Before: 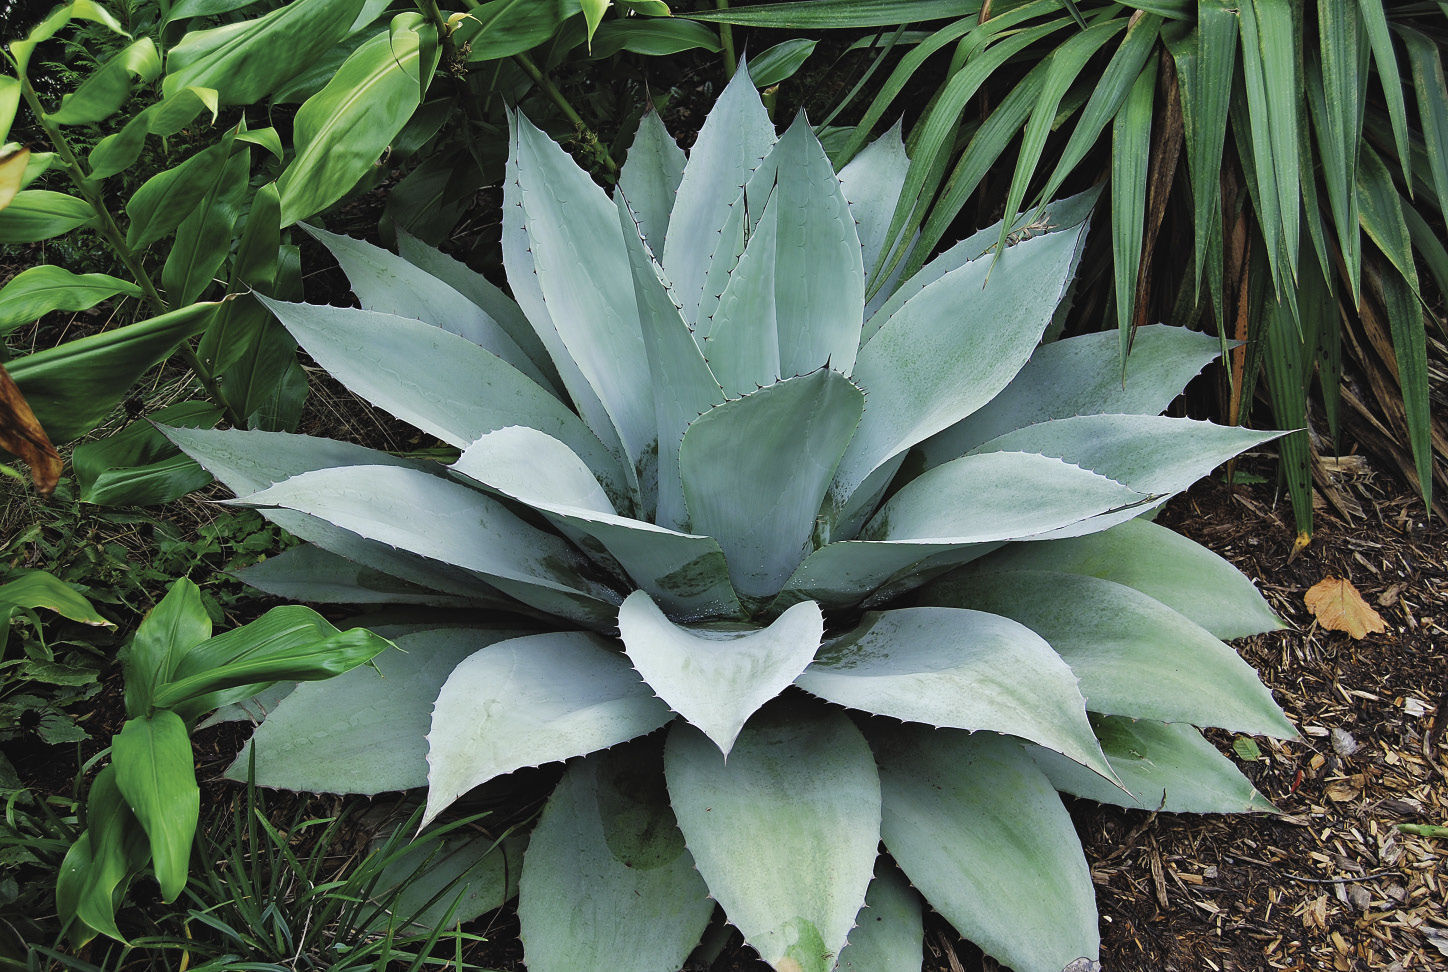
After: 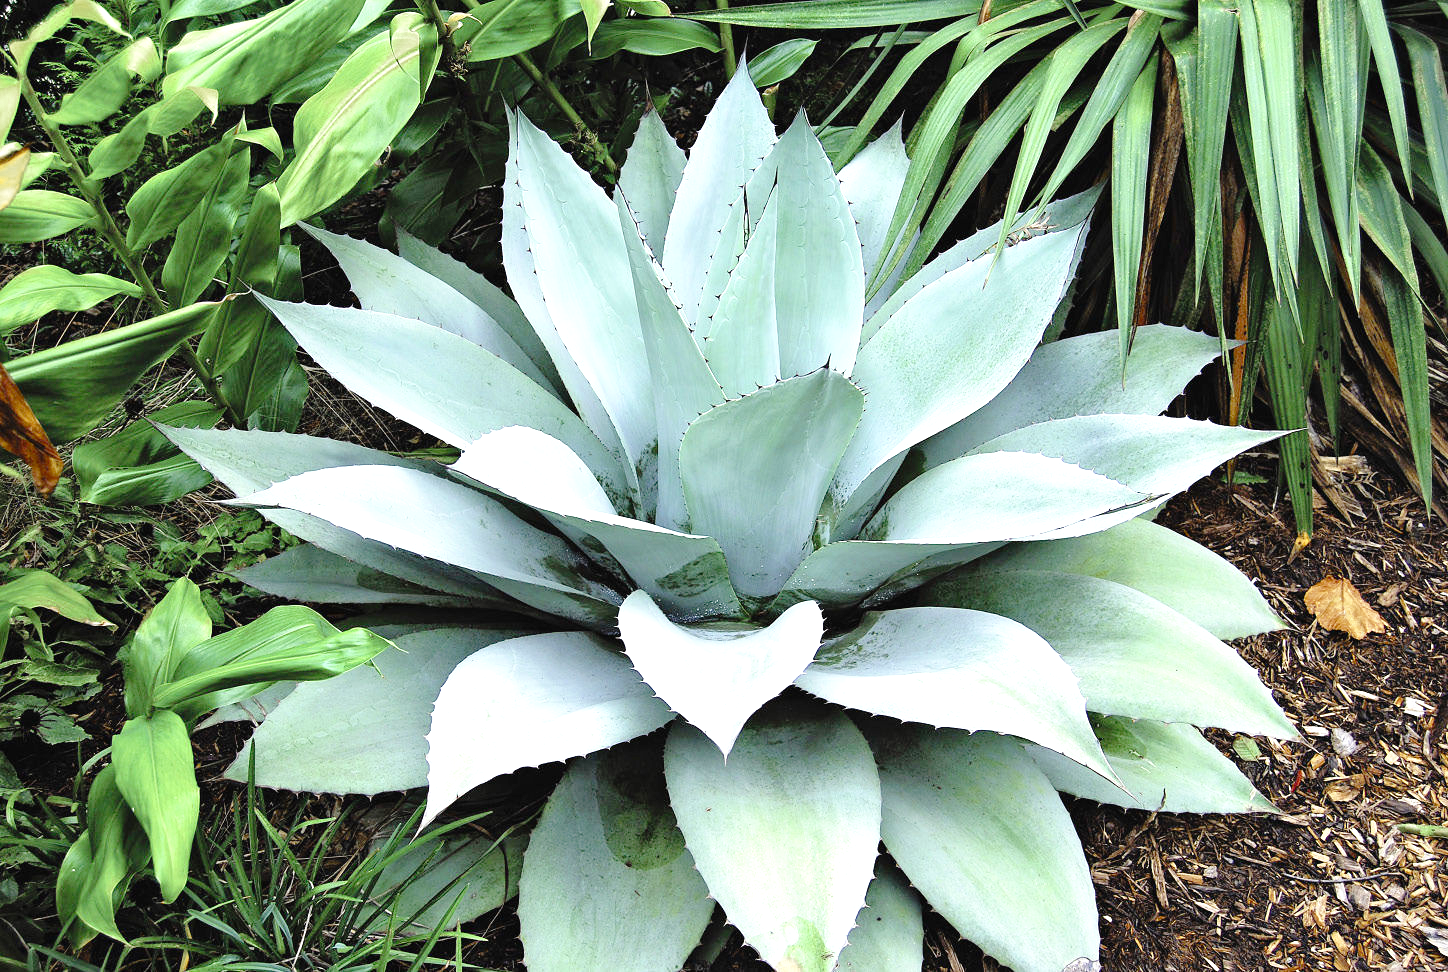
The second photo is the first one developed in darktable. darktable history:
tone curve: curves: ch0 [(0, 0) (0.003, 0.01) (0.011, 0.01) (0.025, 0.011) (0.044, 0.019) (0.069, 0.032) (0.1, 0.054) (0.136, 0.088) (0.177, 0.138) (0.224, 0.214) (0.277, 0.297) (0.335, 0.391) (0.399, 0.469) (0.468, 0.551) (0.543, 0.622) (0.623, 0.699) (0.709, 0.775) (0.801, 0.85) (0.898, 0.929) (1, 1)], preserve colors none
color zones: curves: ch0 [(0.11, 0.396) (0.195, 0.36) (0.25, 0.5) (0.303, 0.412) (0.357, 0.544) (0.75, 0.5) (0.967, 0.328)]; ch1 [(0, 0.468) (0.112, 0.512) (0.202, 0.6) (0.25, 0.5) (0.307, 0.352) (0.357, 0.544) (0.75, 0.5) (0.963, 0.524)]
exposure: black level correction 0.001, exposure 1 EV, compensate highlight preservation false
